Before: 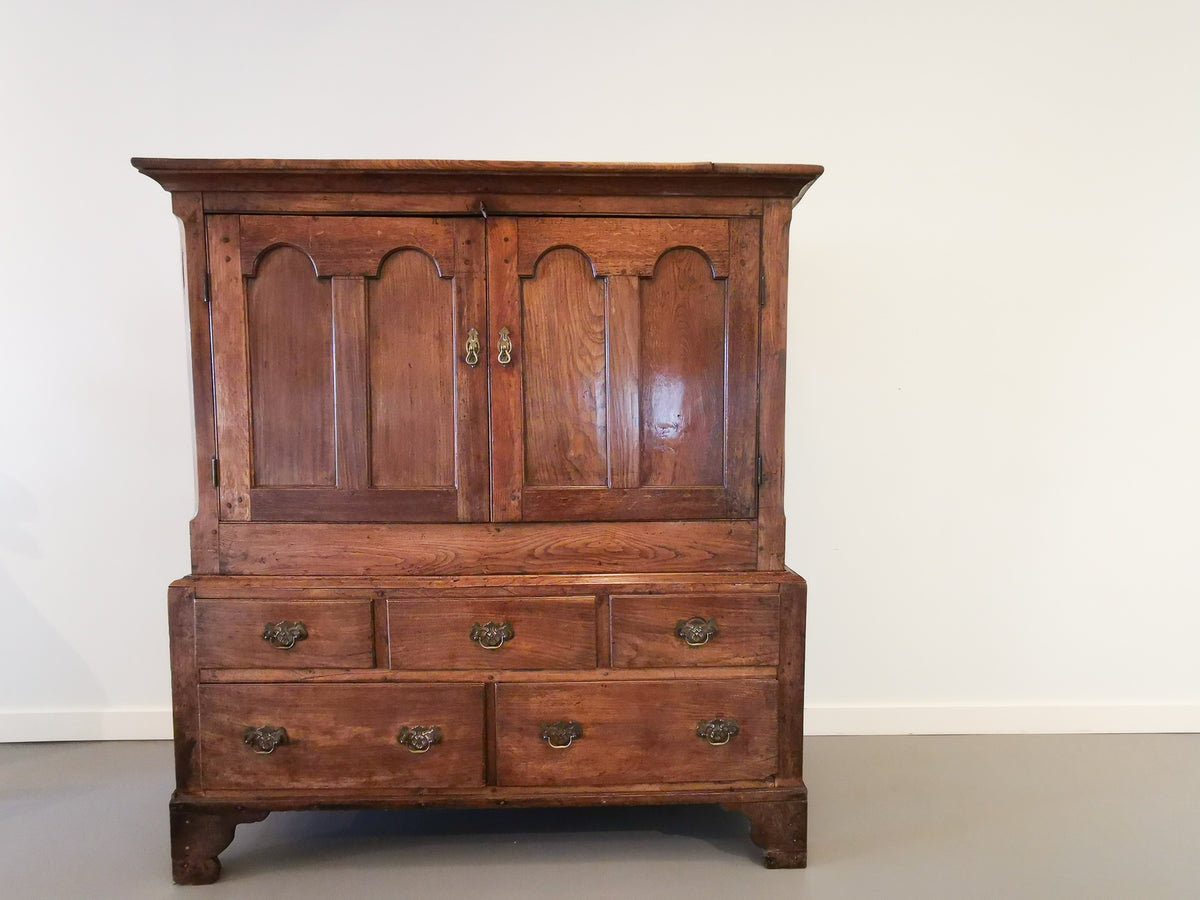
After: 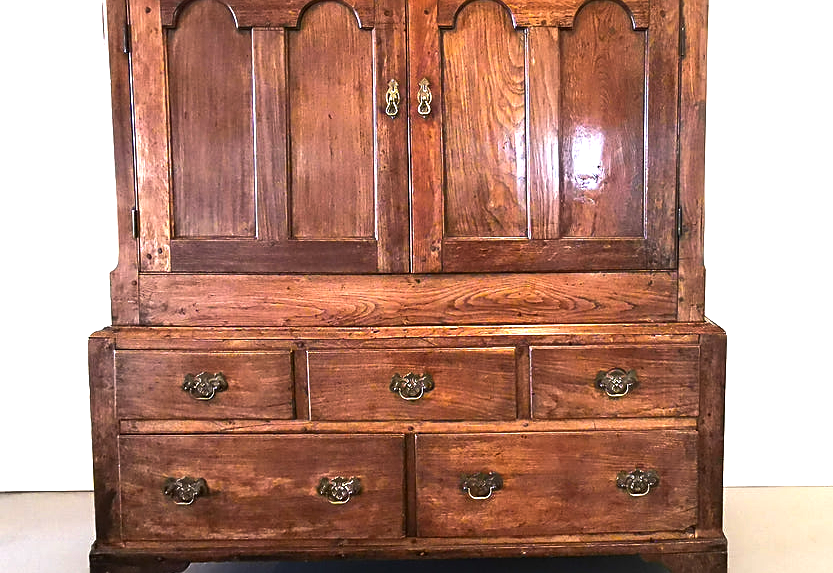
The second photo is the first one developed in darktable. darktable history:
crop: left 6.73%, top 27.67%, right 23.807%, bottom 8.663%
color balance rgb: highlights gain › chroma 0.194%, highlights gain › hue 329.81°, perceptual saturation grading › global saturation 0.773%, perceptual brilliance grading › highlights 46.822%, perceptual brilliance grading › mid-tones 21.491%, perceptual brilliance grading › shadows -6.743%
sharpen: amount 0.537
